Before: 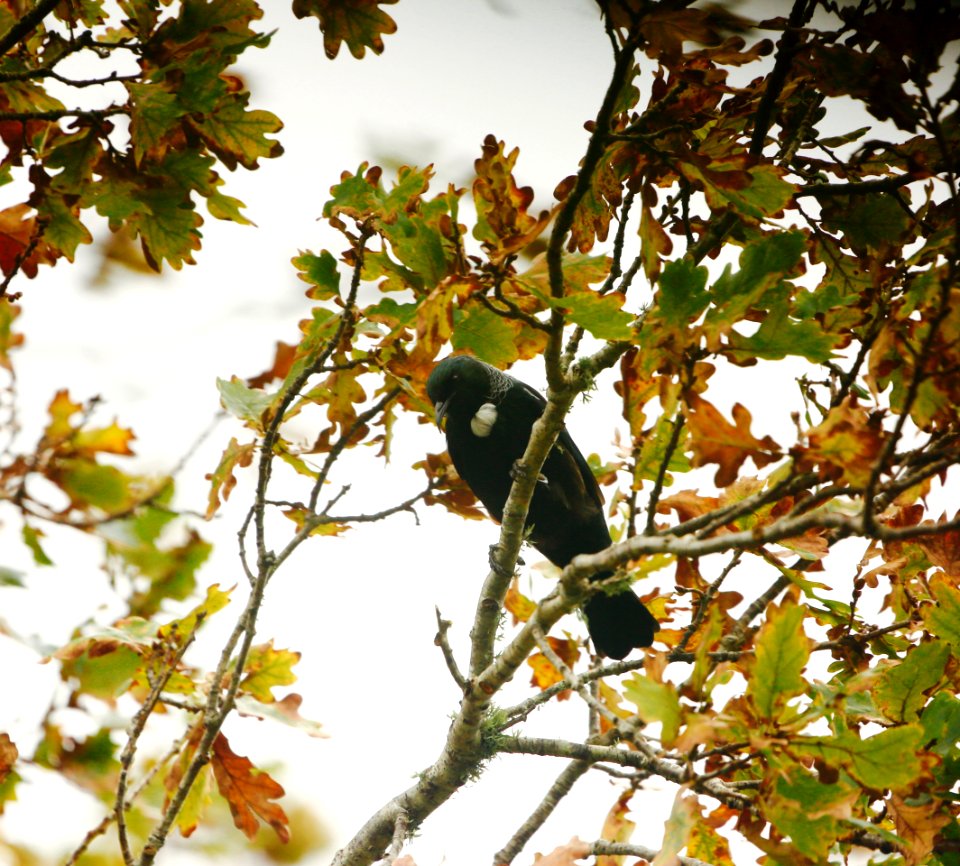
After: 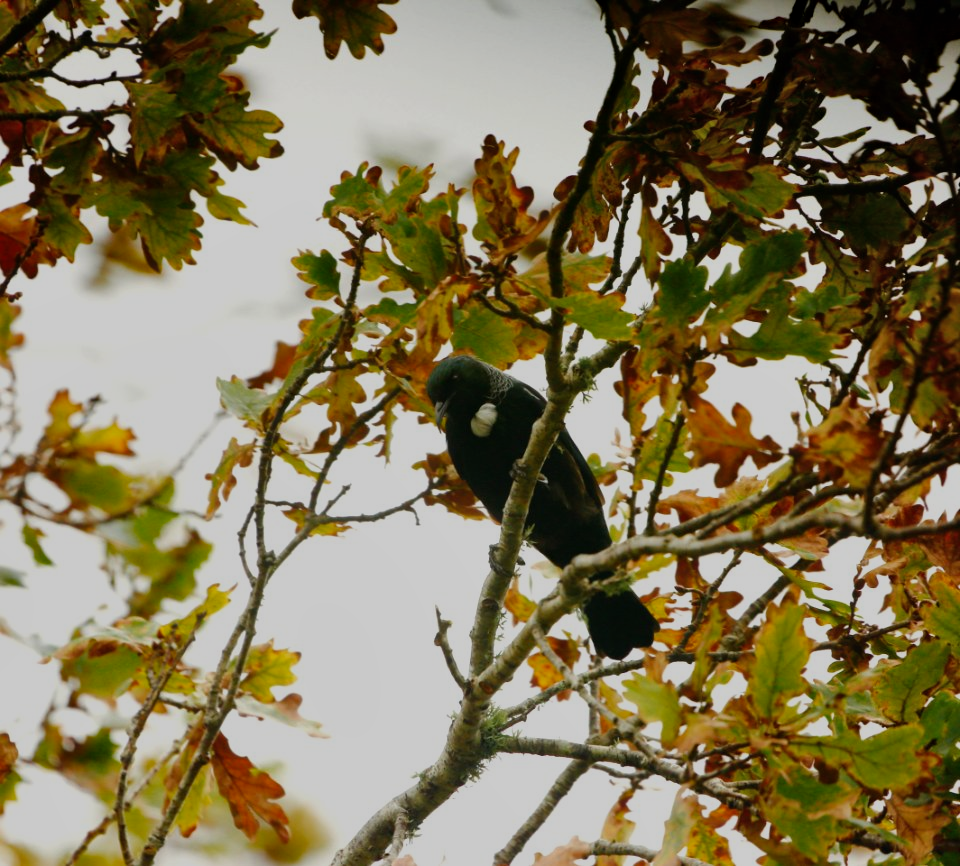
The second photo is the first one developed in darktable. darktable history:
exposure: black level correction 0, exposure -0.732 EV, compensate highlight preservation false
haze removal: compatibility mode true, adaptive false
shadows and highlights: shadows 29.18, highlights -29.3, low approximation 0.01, soften with gaussian
